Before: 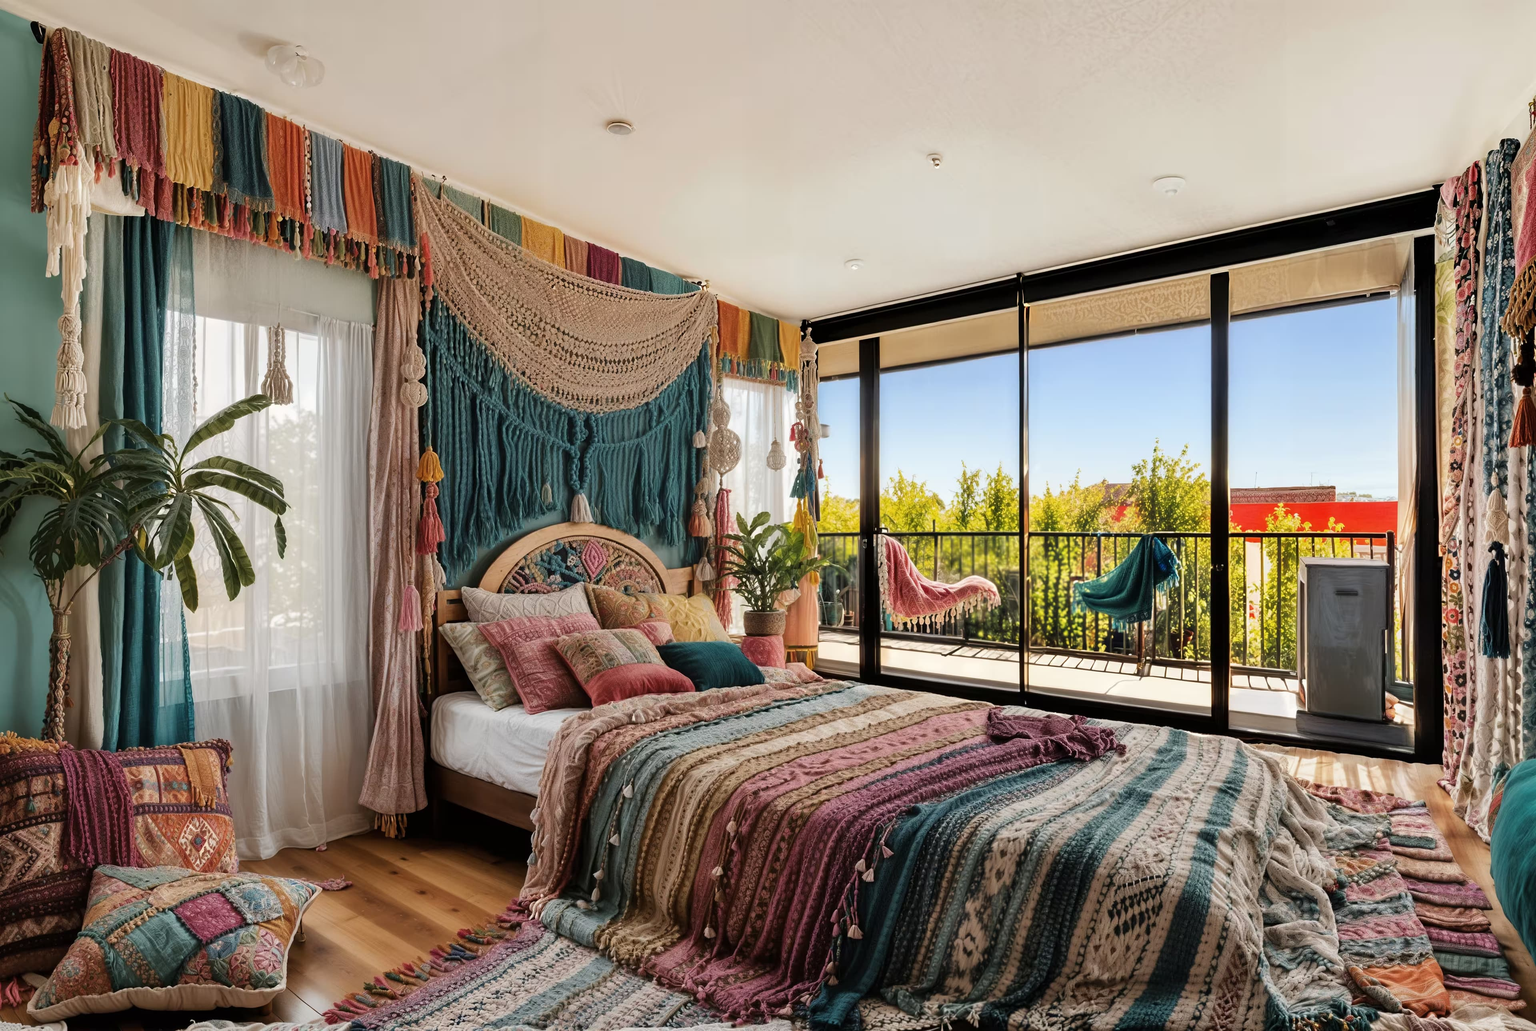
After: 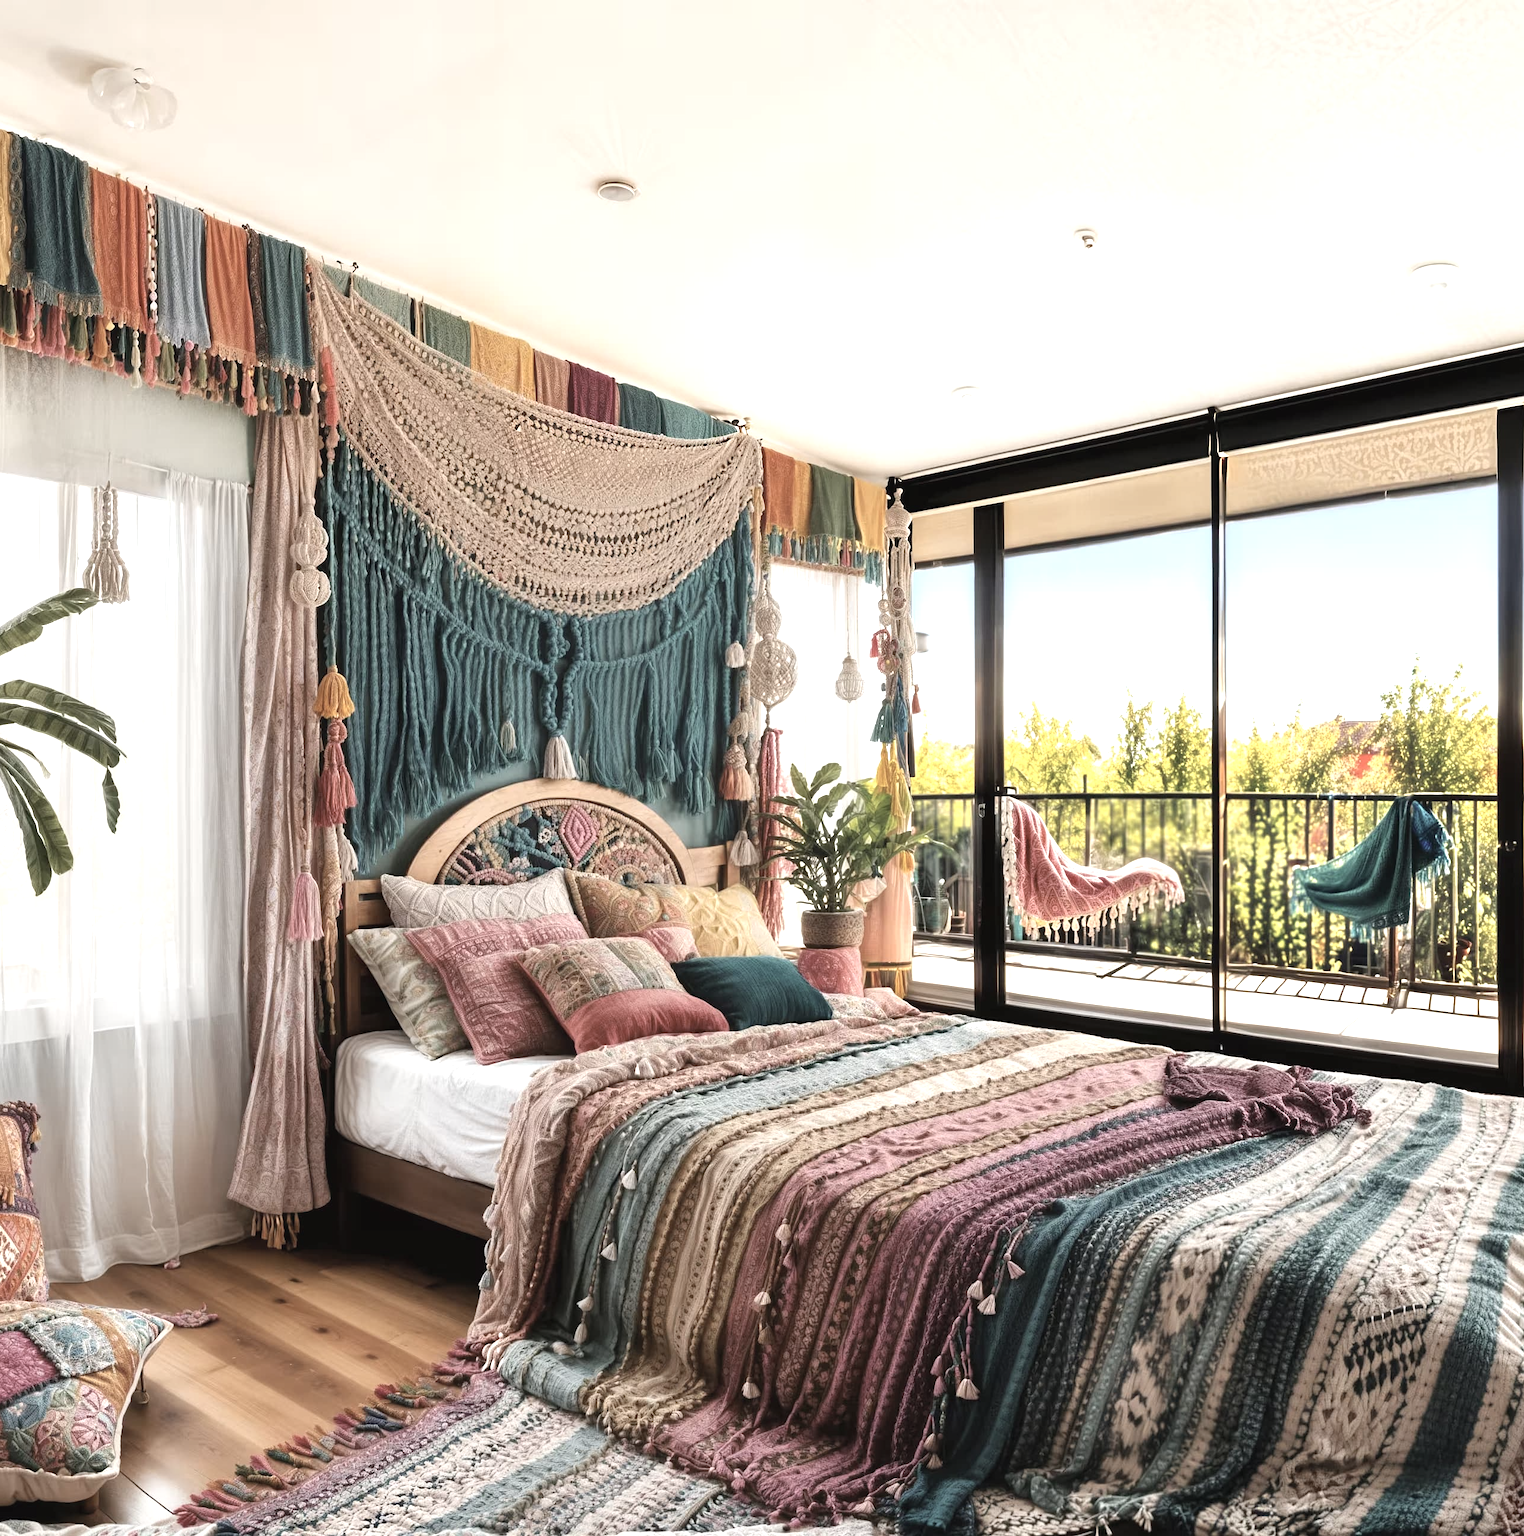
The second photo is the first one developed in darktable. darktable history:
contrast brightness saturation: contrast -0.058, saturation -0.399
crop and rotate: left 13.435%, right 19.95%
exposure: exposure 0.999 EV, compensate exposure bias true, compensate highlight preservation false
